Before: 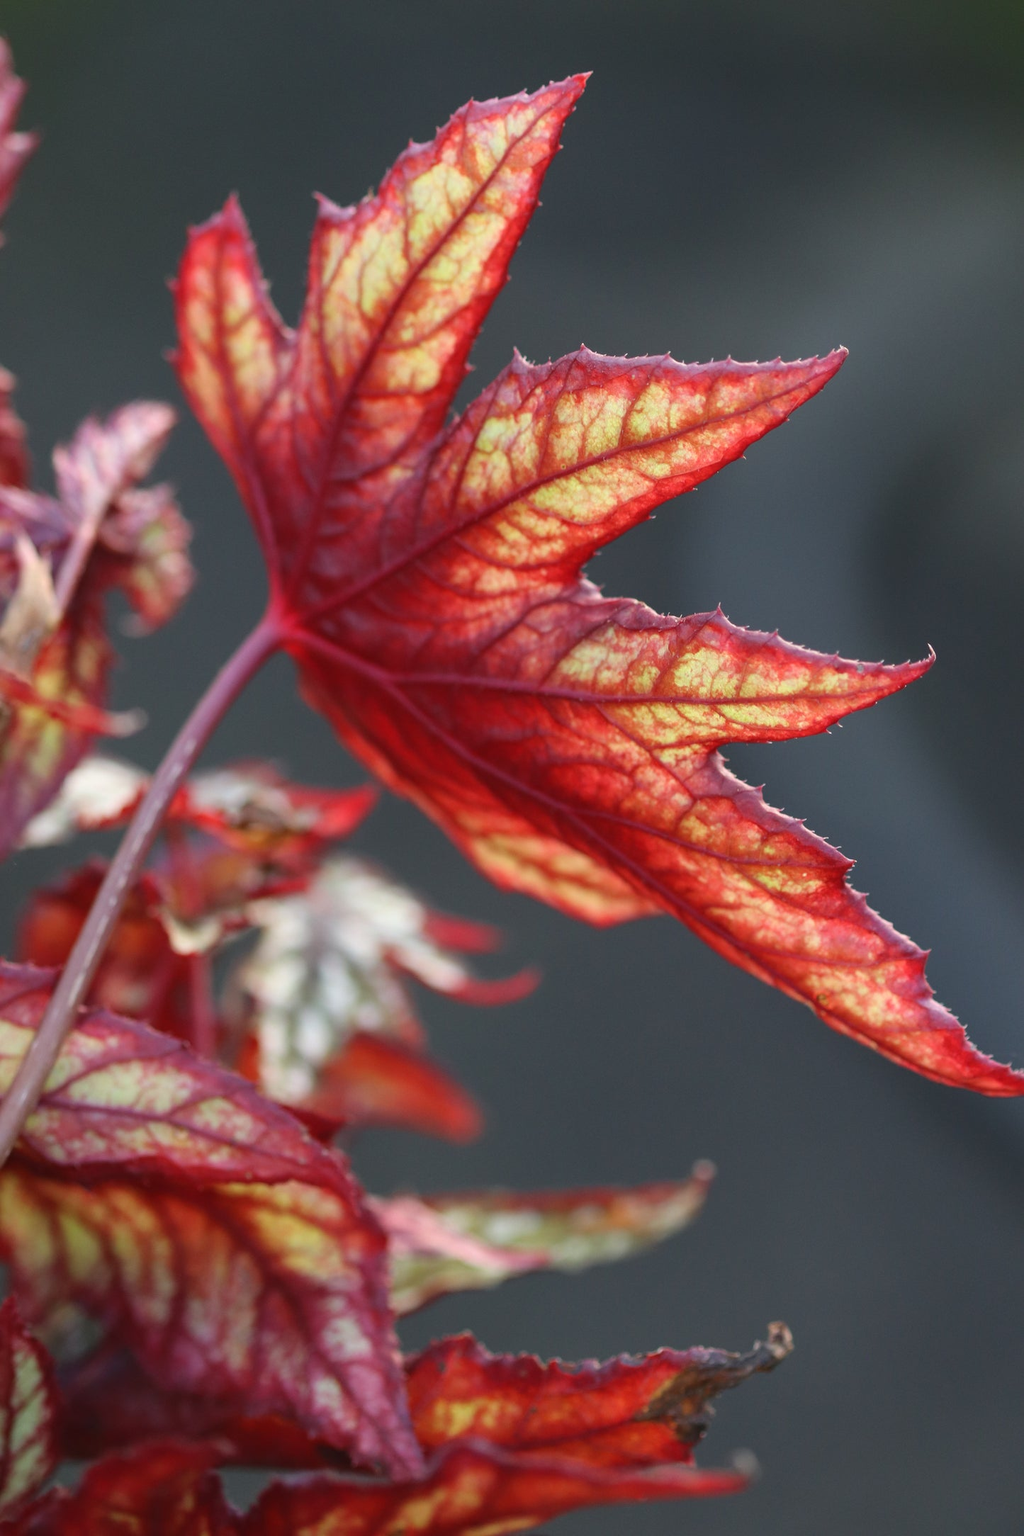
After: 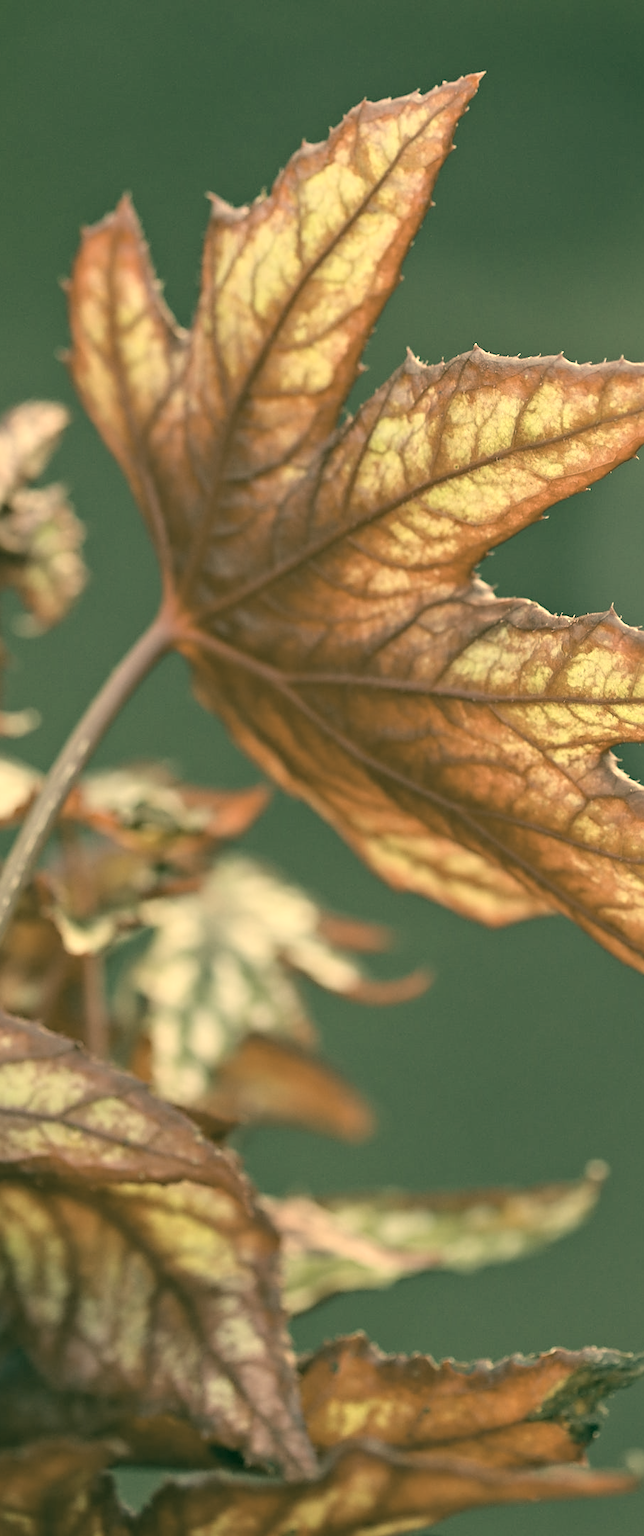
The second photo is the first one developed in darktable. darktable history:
sharpen: on, module defaults
crop: left 10.507%, right 26.481%
color correction: highlights a* 5.64, highlights b* 32.87, shadows a* -25.42, shadows b* 3.97
contrast brightness saturation: brightness 0.183, saturation -0.517
contrast equalizer: octaves 7, y [[0.5, 0.5, 0.544, 0.569, 0.5, 0.5], [0.5 ×6], [0.5 ×6], [0 ×6], [0 ×6]]
